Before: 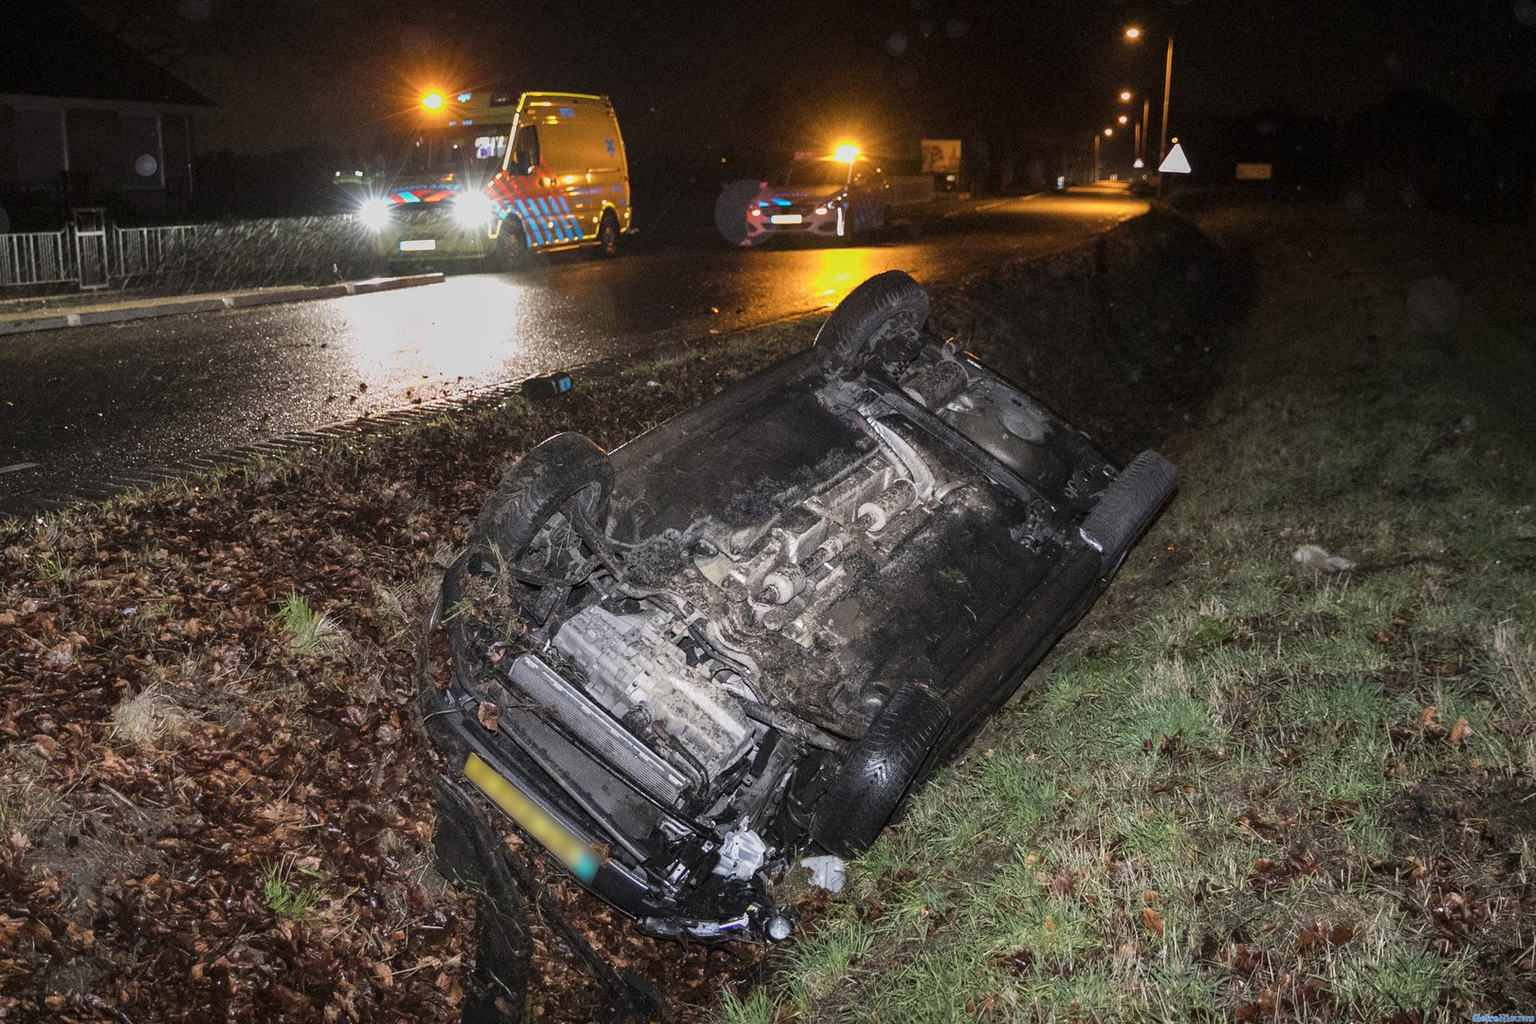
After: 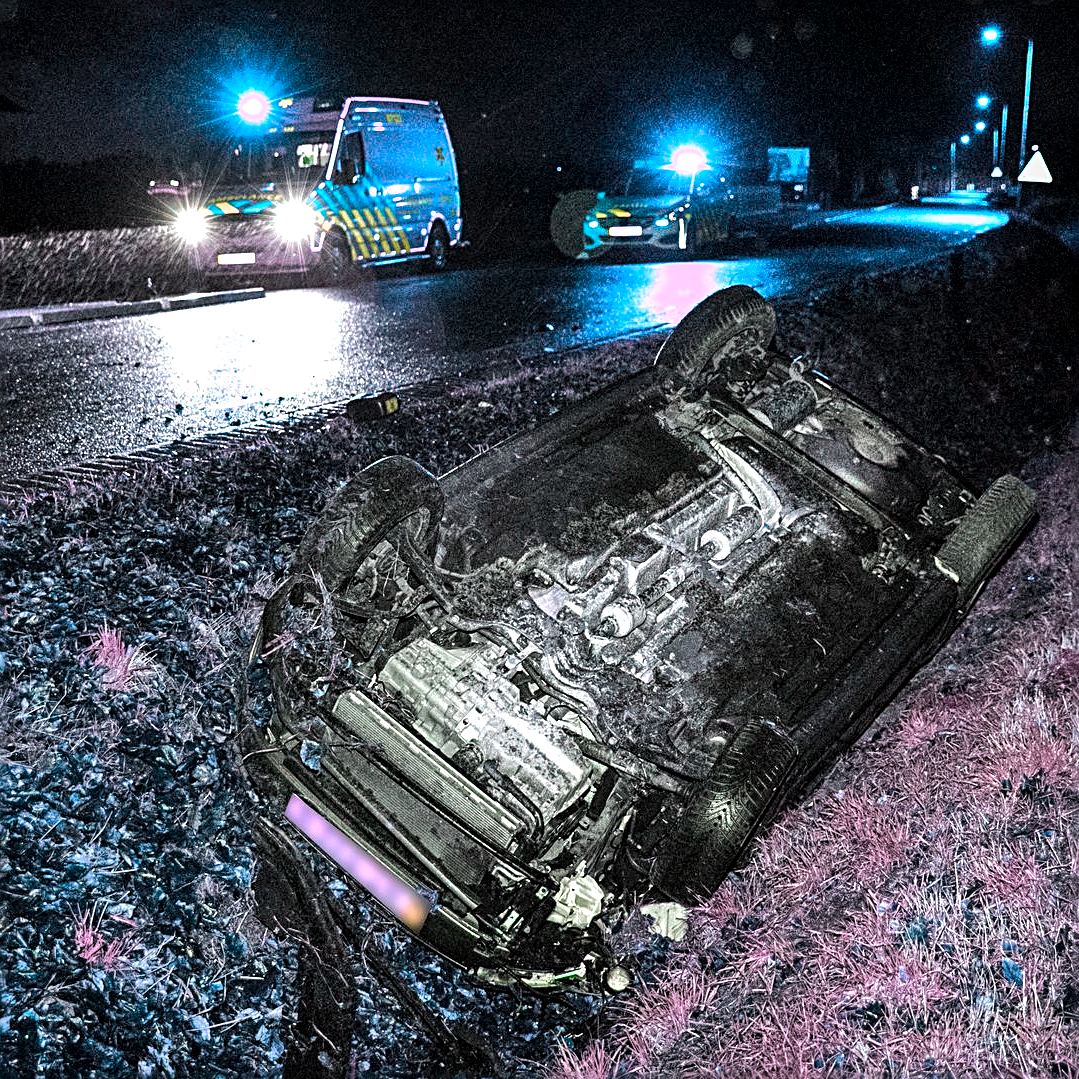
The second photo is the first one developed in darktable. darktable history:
shadows and highlights: low approximation 0.01, soften with gaussian
crop and rotate: left 12.653%, right 20.732%
color balance rgb: perceptual saturation grading › global saturation -0.038%, hue shift -147.52°, perceptual brilliance grading › mid-tones 10.23%, perceptual brilliance grading › shadows 15.814%, contrast 34.746%, saturation formula JzAzBz (2021)
local contrast: highlights 98%, shadows 85%, detail 160%, midtone range 0.2
sharpen: radius 2.714, amount 0.658
haze removal: adaptive false
